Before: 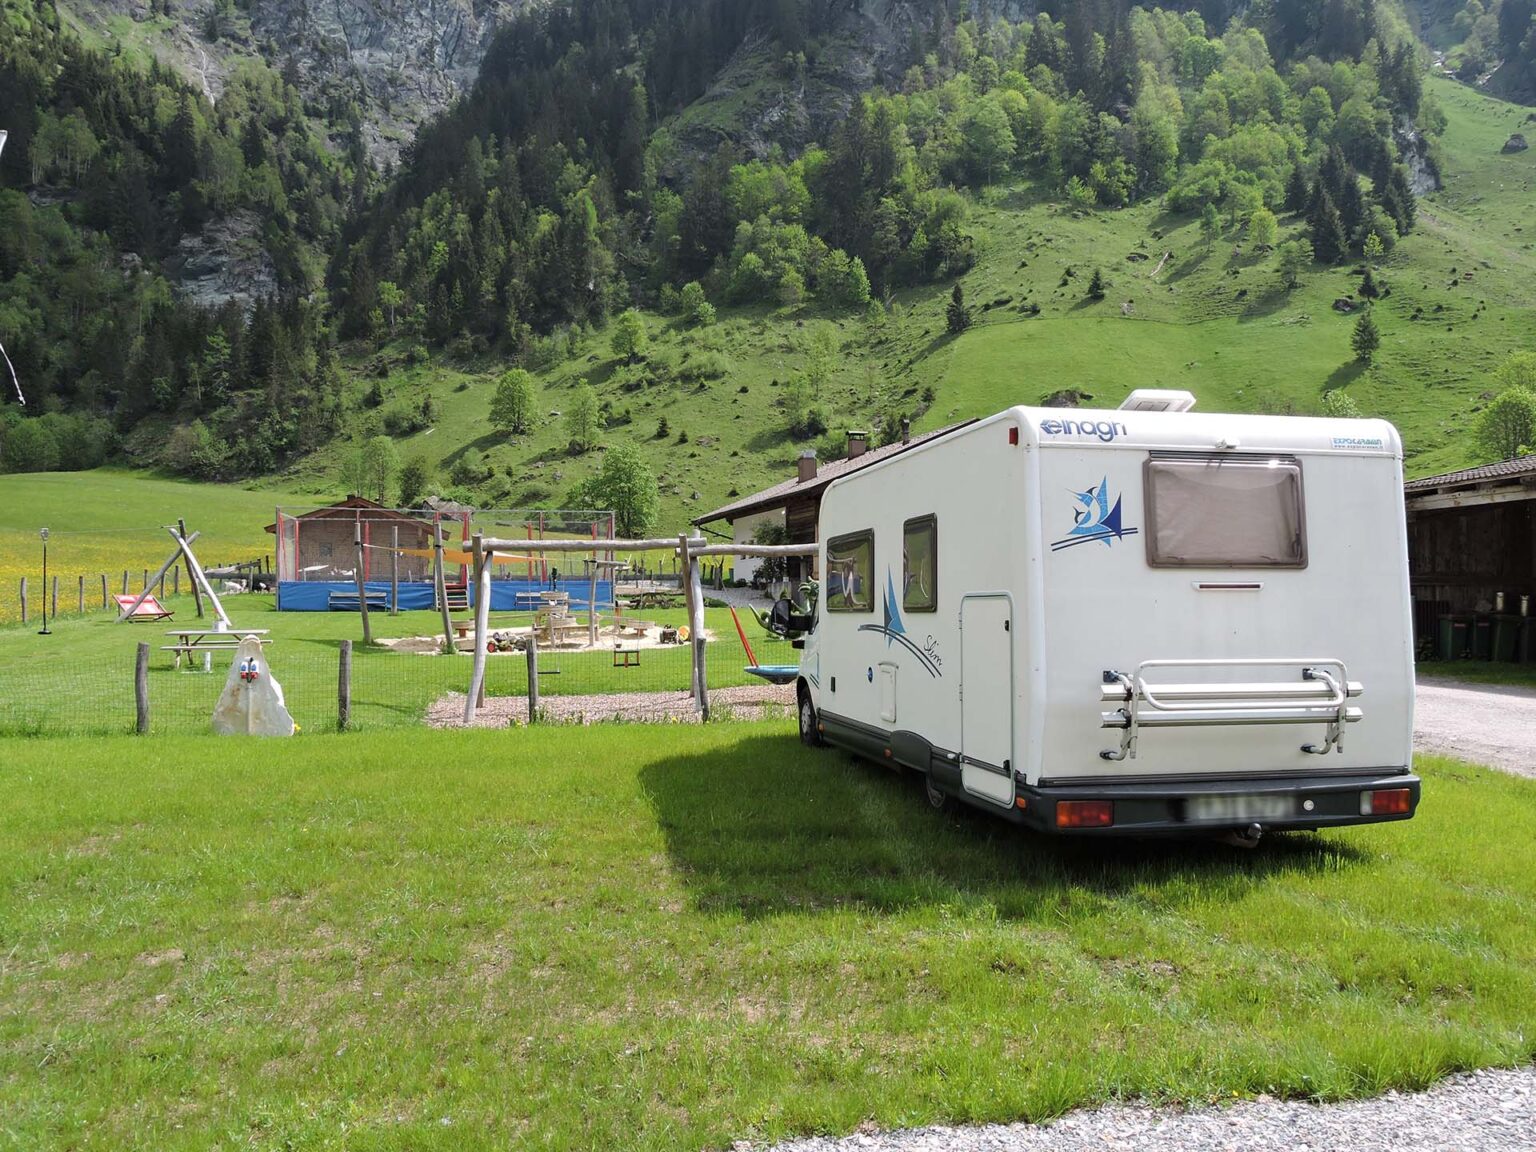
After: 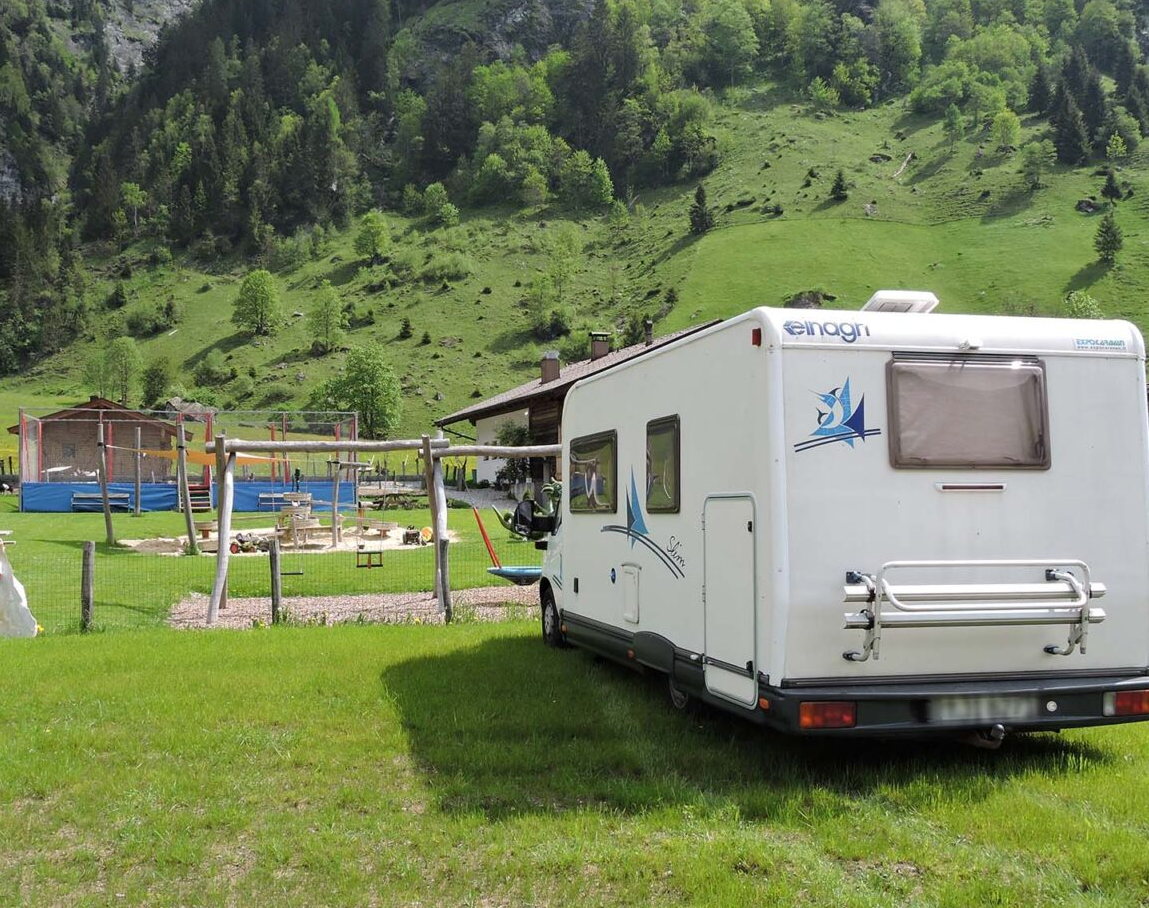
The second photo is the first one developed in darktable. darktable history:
crop: left 16.768%, top 8.653%, right 8.362%, bottom 12.485%
shadows and highlights: shadows 4.1, highlights -17.6, soften with gaussian
